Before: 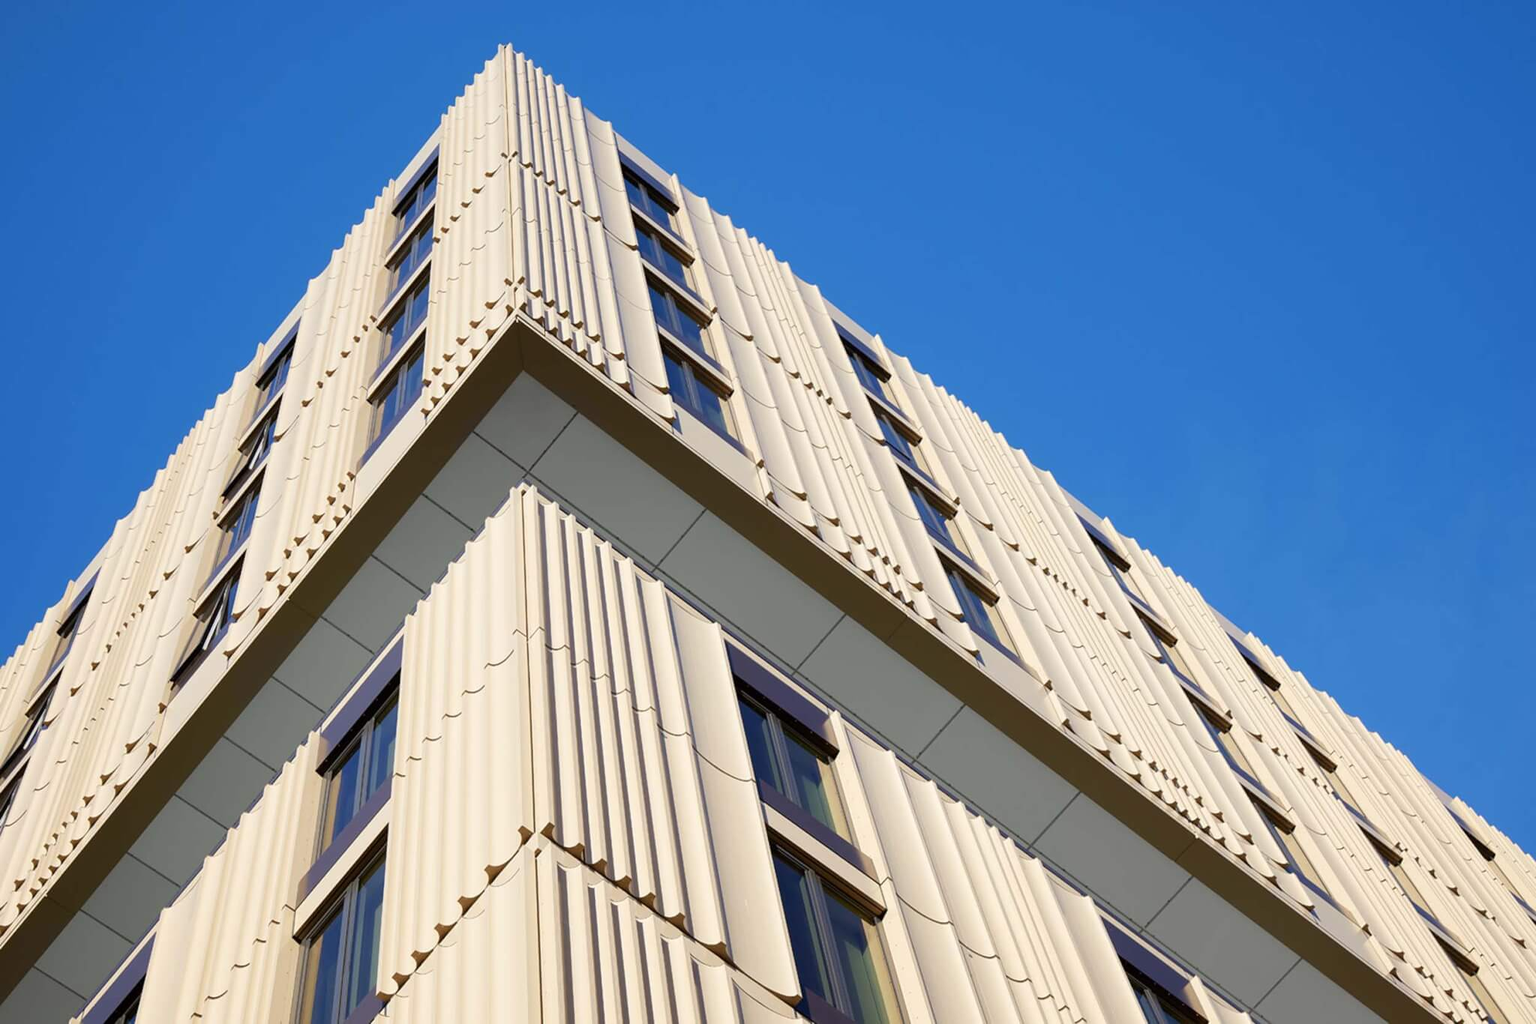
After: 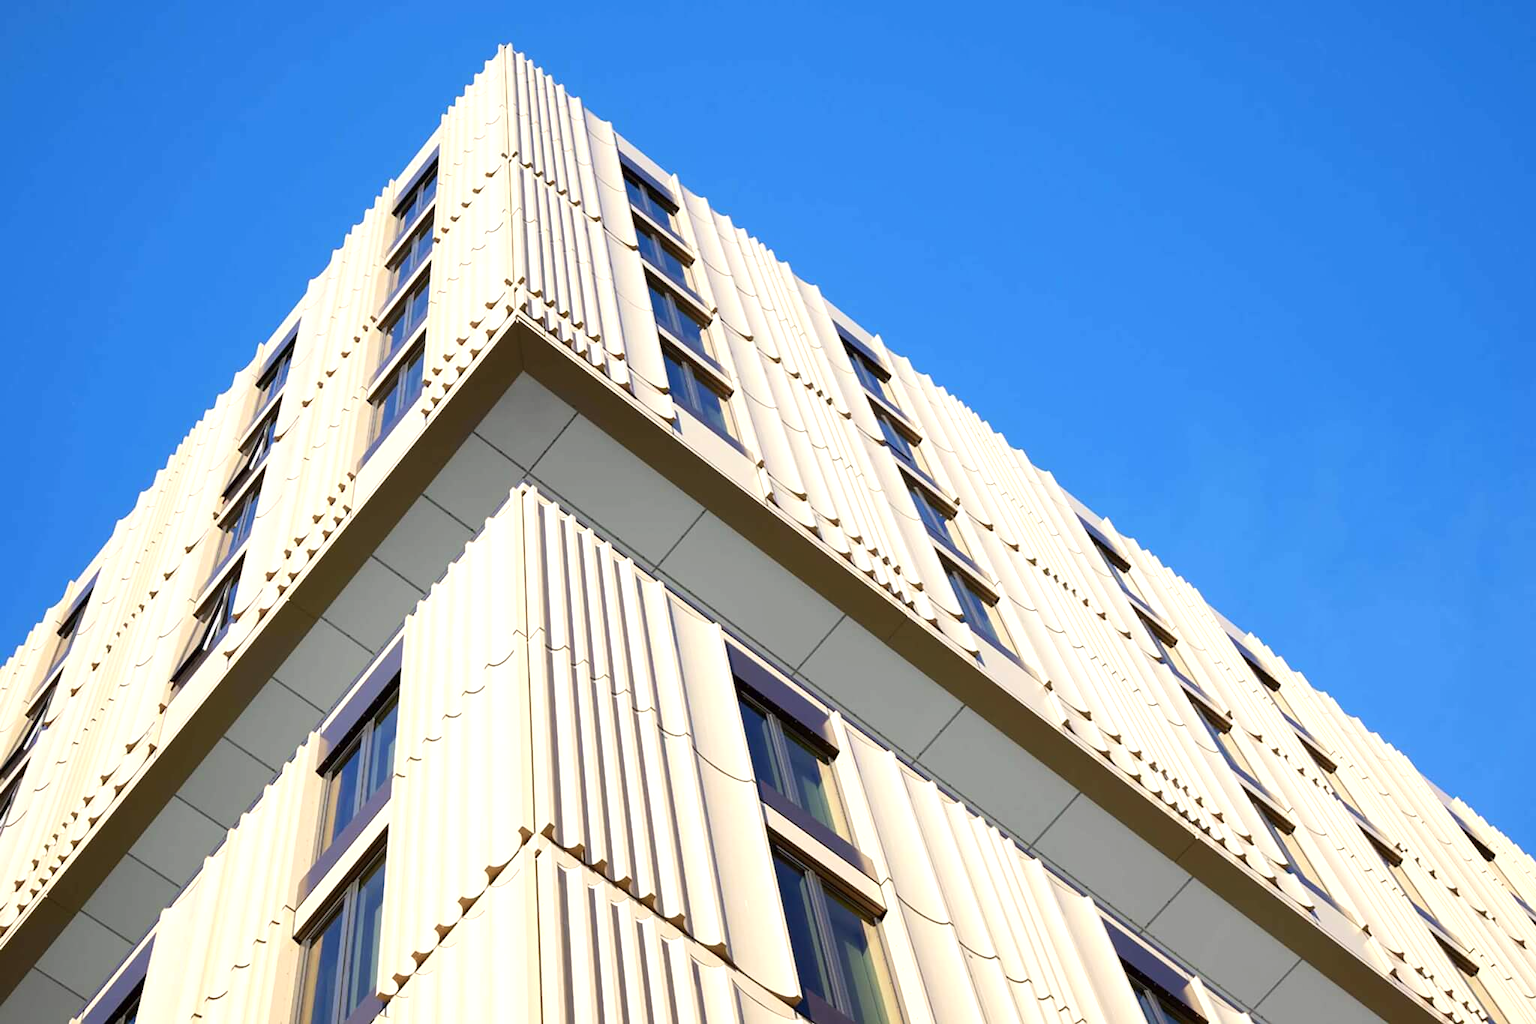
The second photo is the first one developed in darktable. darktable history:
contrast brightness saturation: contrast 0.08, saturation 0.02
exposure: exposure 0.556 EV, compensate highlight preservation false
